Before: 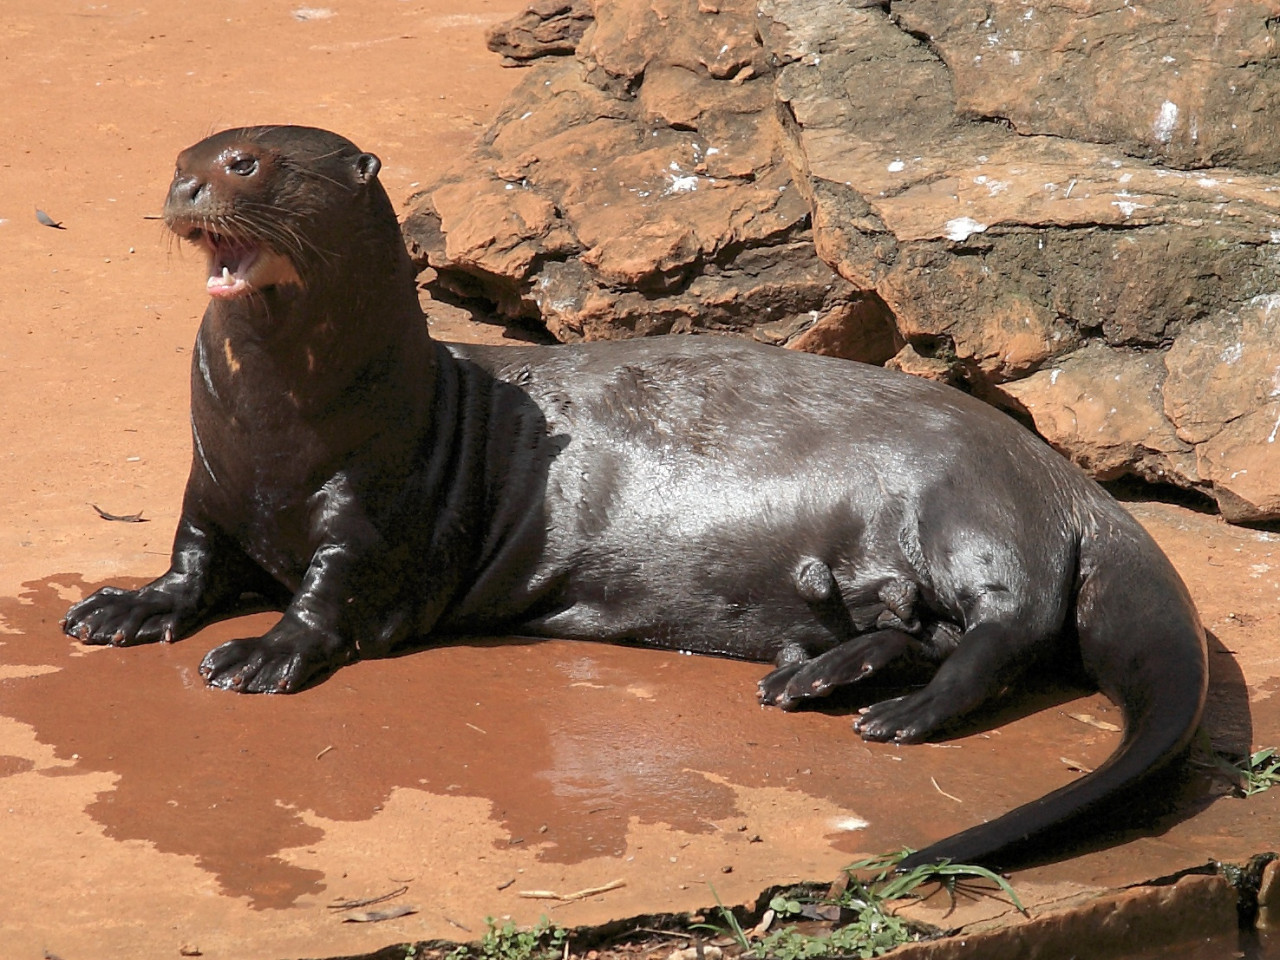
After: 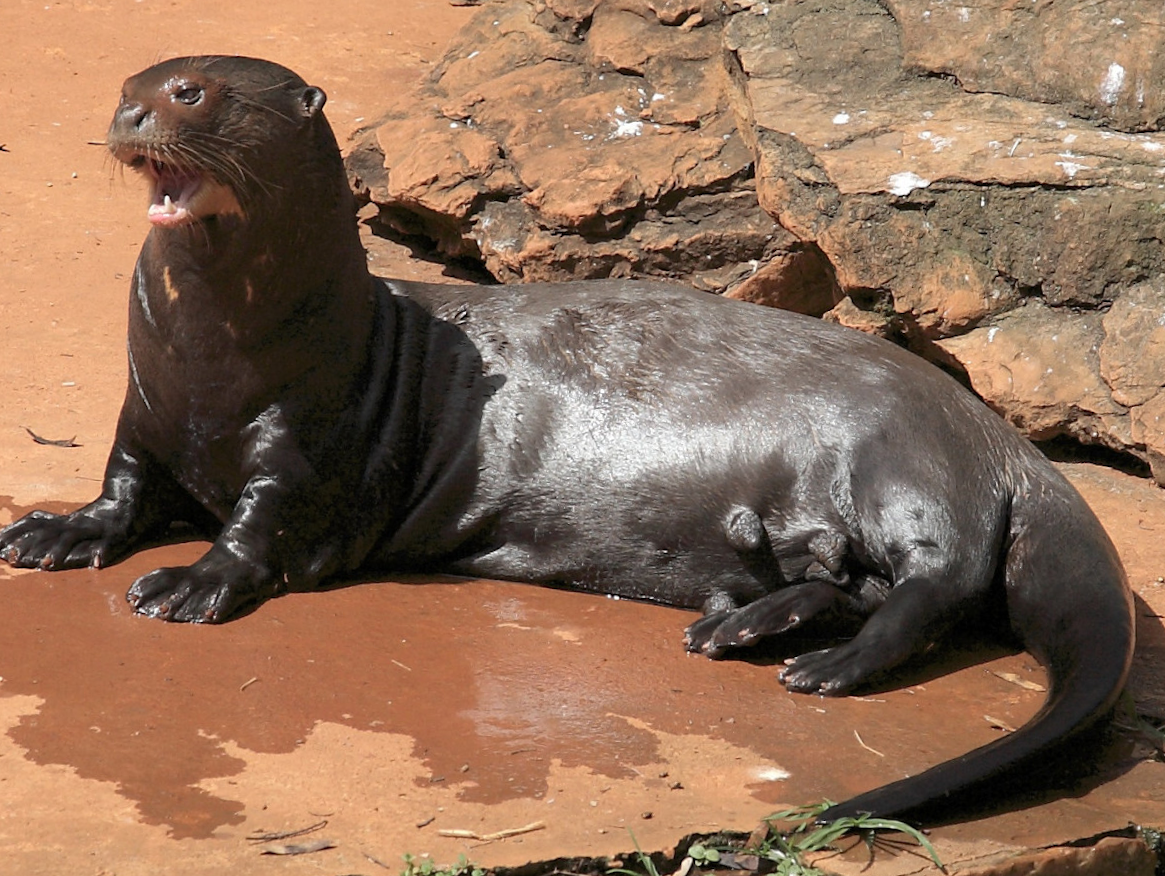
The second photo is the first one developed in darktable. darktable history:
crop and rotate: angle -2.06°, left 3.107%, top 3.919%, right 1.511%, bottom 0.448%
